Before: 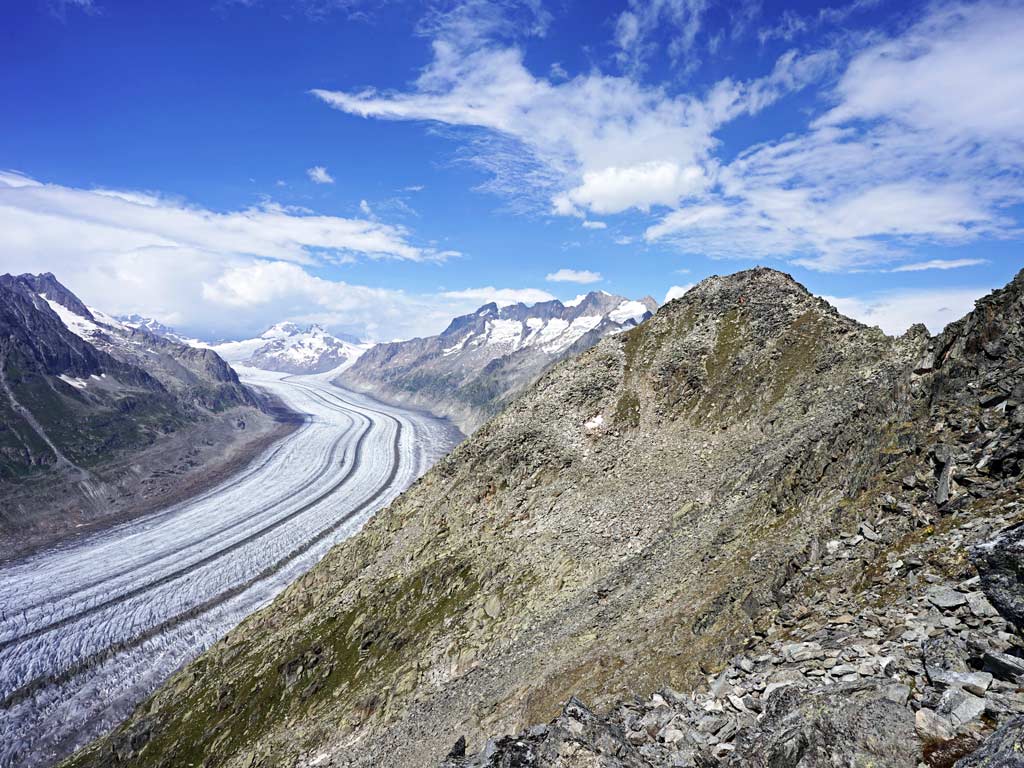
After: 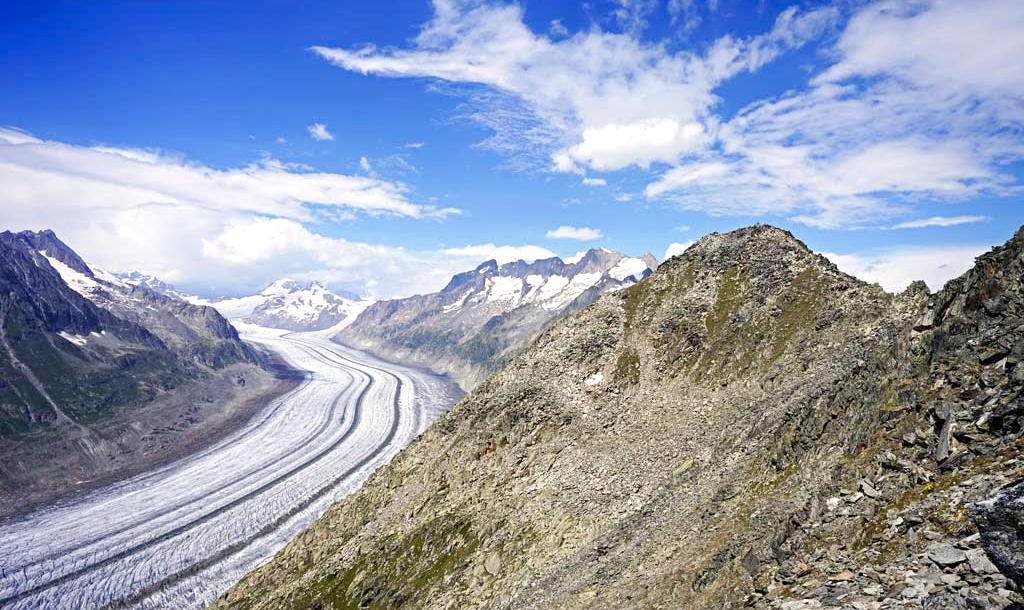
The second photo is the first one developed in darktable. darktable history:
crop and rotate: top 5.656%, bottom 14.887%
color balance rgb: highlights gain › chroma 2.067%, highlights gain › hue 66.45°, perceptual saturation grading › global saturation 0.953%, perceptual saturation grading › highlights -15.581%, perceptual saturation grading › shadows 25.177%, global vibrance 20%
exposure: exposure 0.201 EV, compensate highlight preservation false
vignetting: fall-off start 74.56%, fall-off radius 65.78%, brightness -0.25, saturation 0.146
